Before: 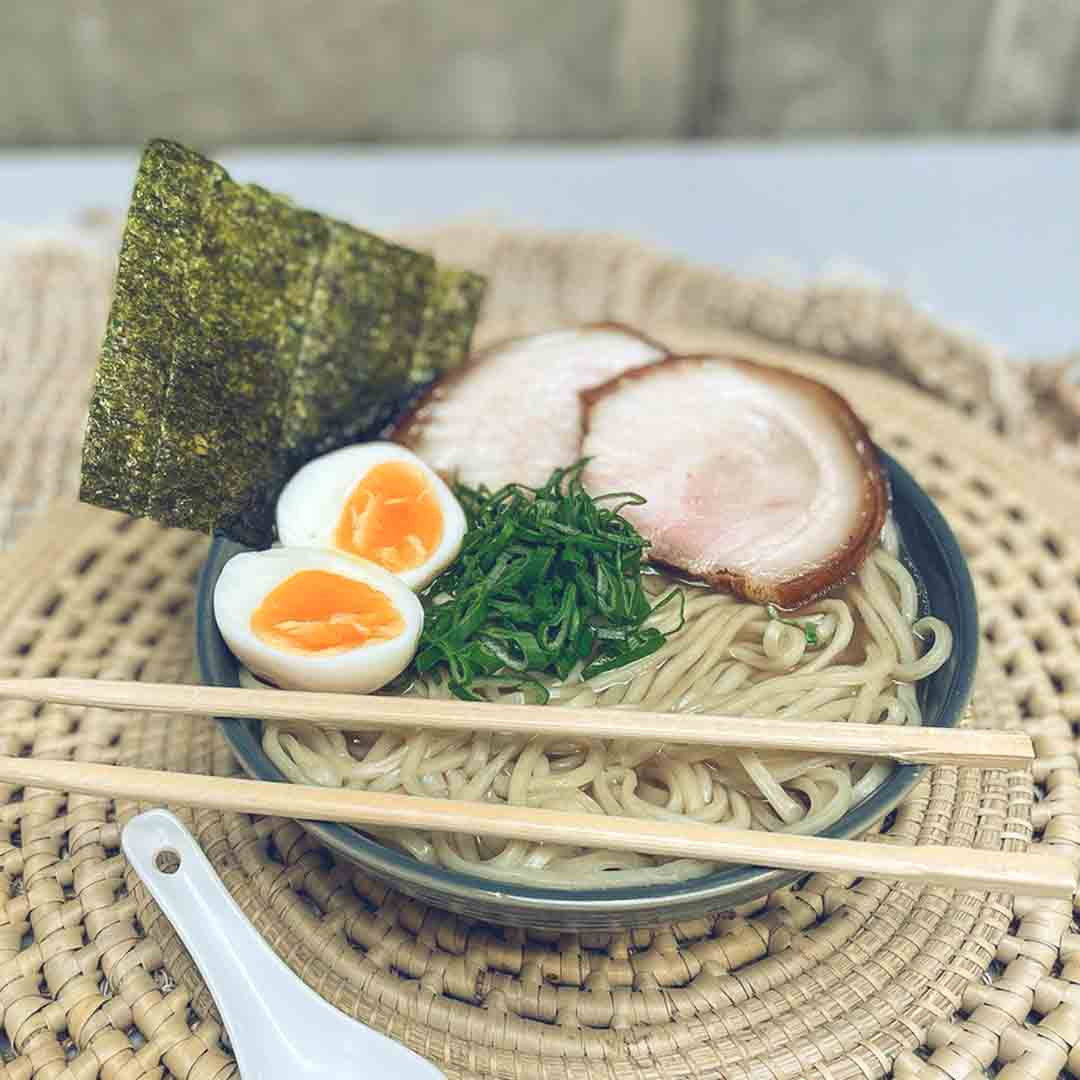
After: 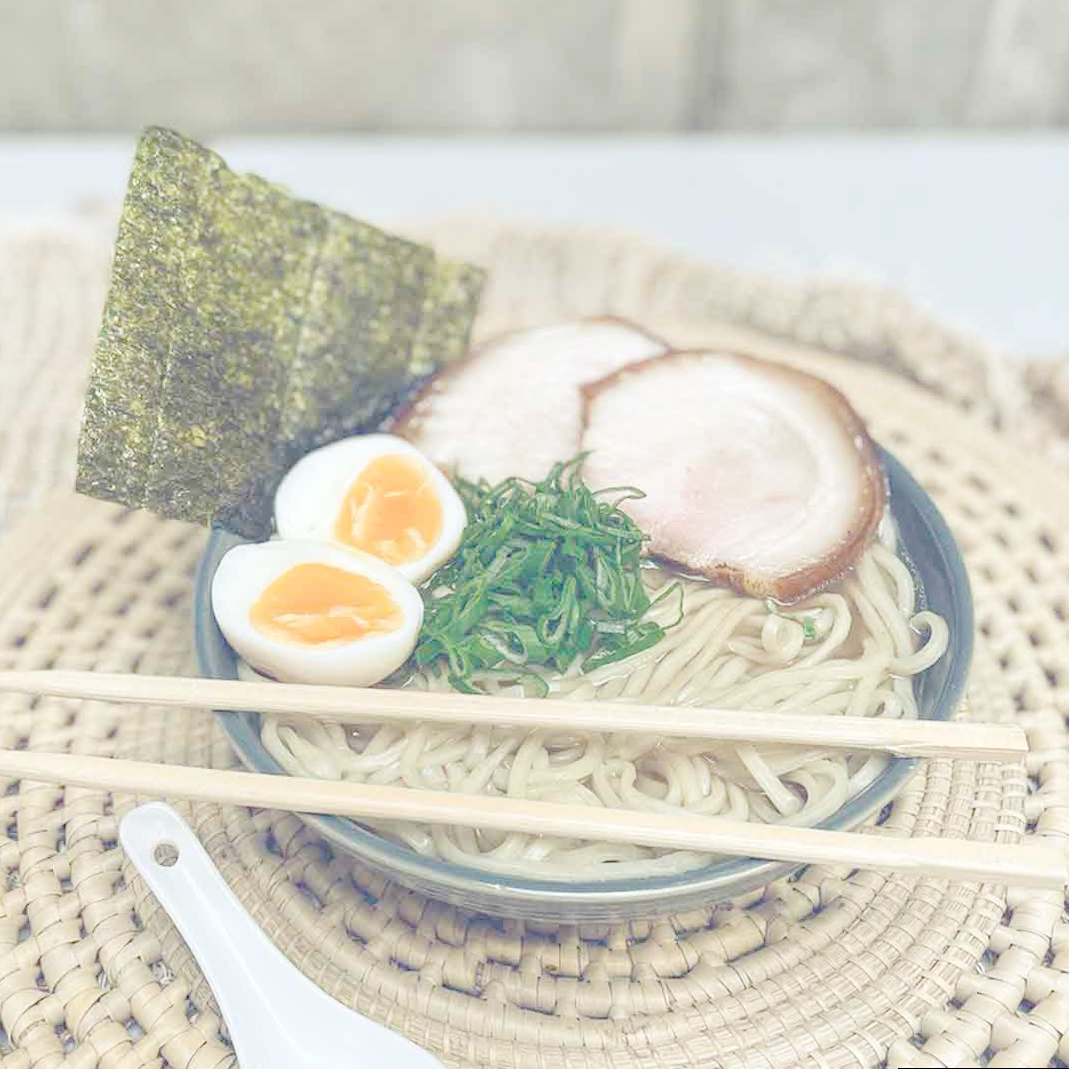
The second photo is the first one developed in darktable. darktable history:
rotate and perspective: rotation 0.174°, lens shift (vertical) 0.013, lens shift (horizontal) 0.019, shear 0.001, automatic cropping original format, crop left 0.007, crop right 0.991, crop top 0.016, crop bottom 0.997
